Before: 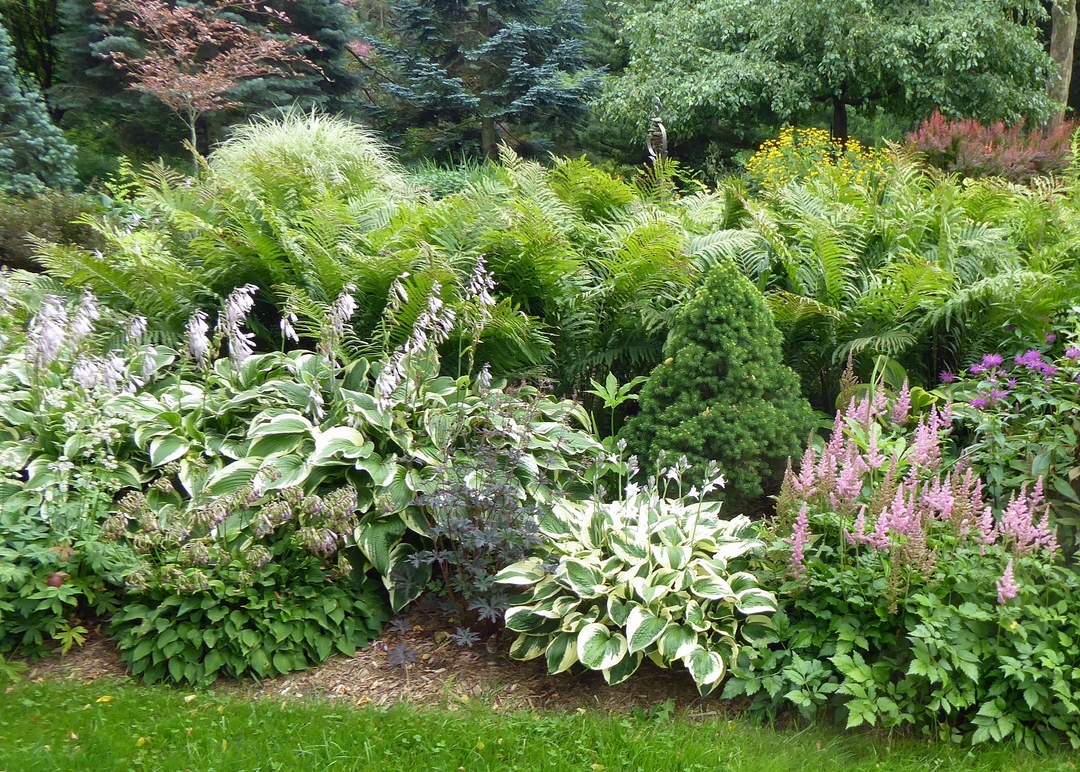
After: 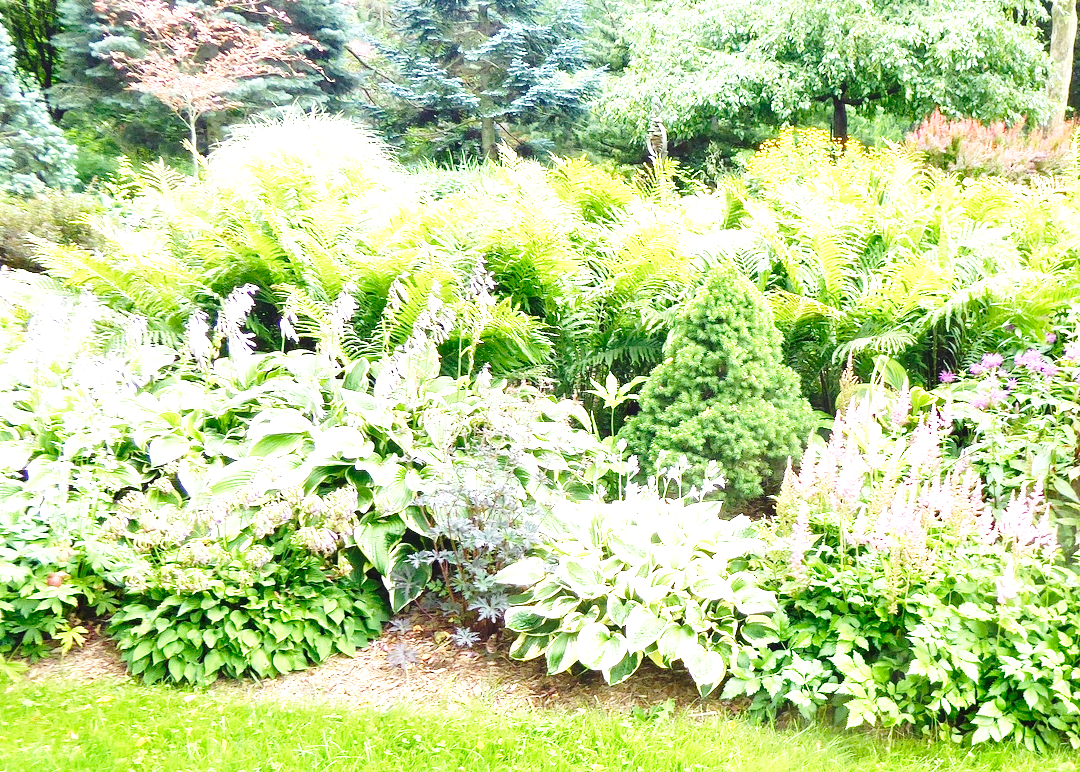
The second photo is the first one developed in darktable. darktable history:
base curve: curves: ch0 [(0, 0) (0.028, 0.03) (0.121, 0.232) (0.46, 0.748) (0.859, 0.968) (1, 1)], preserve colors none
exposure: black level correction 0.001, exposure 1.728 EV, compensate highlight preservation false
